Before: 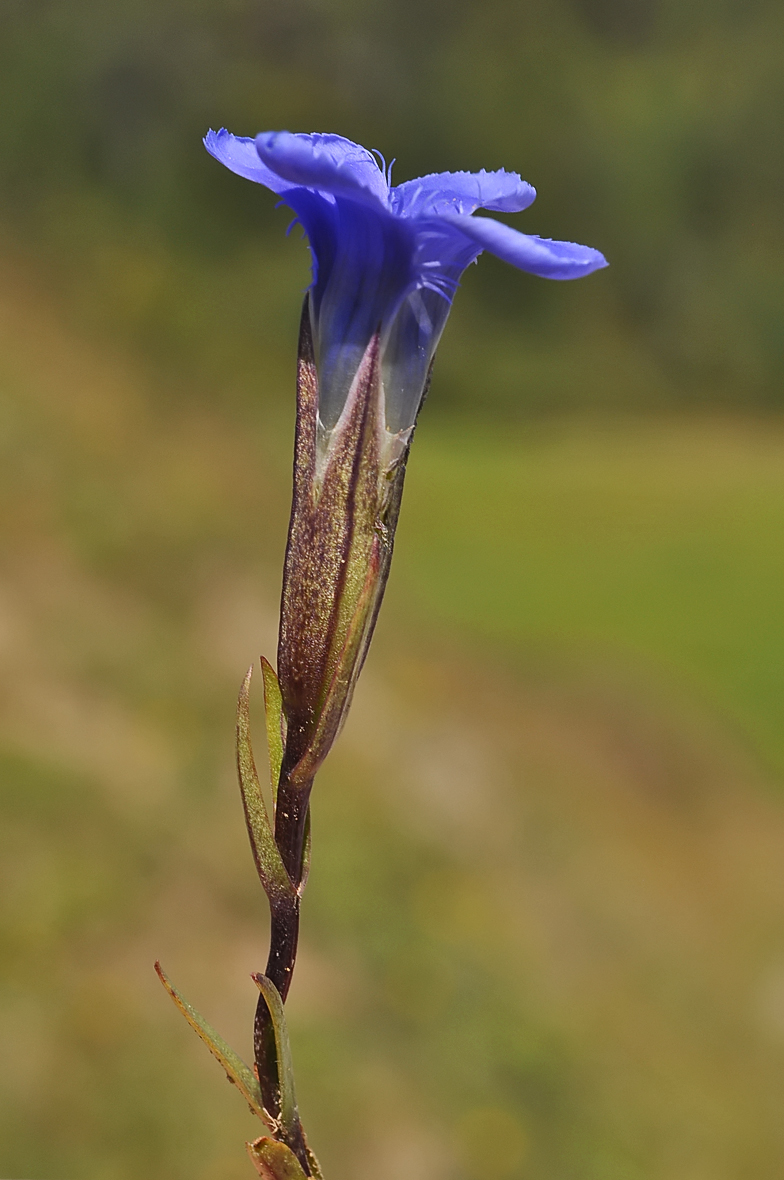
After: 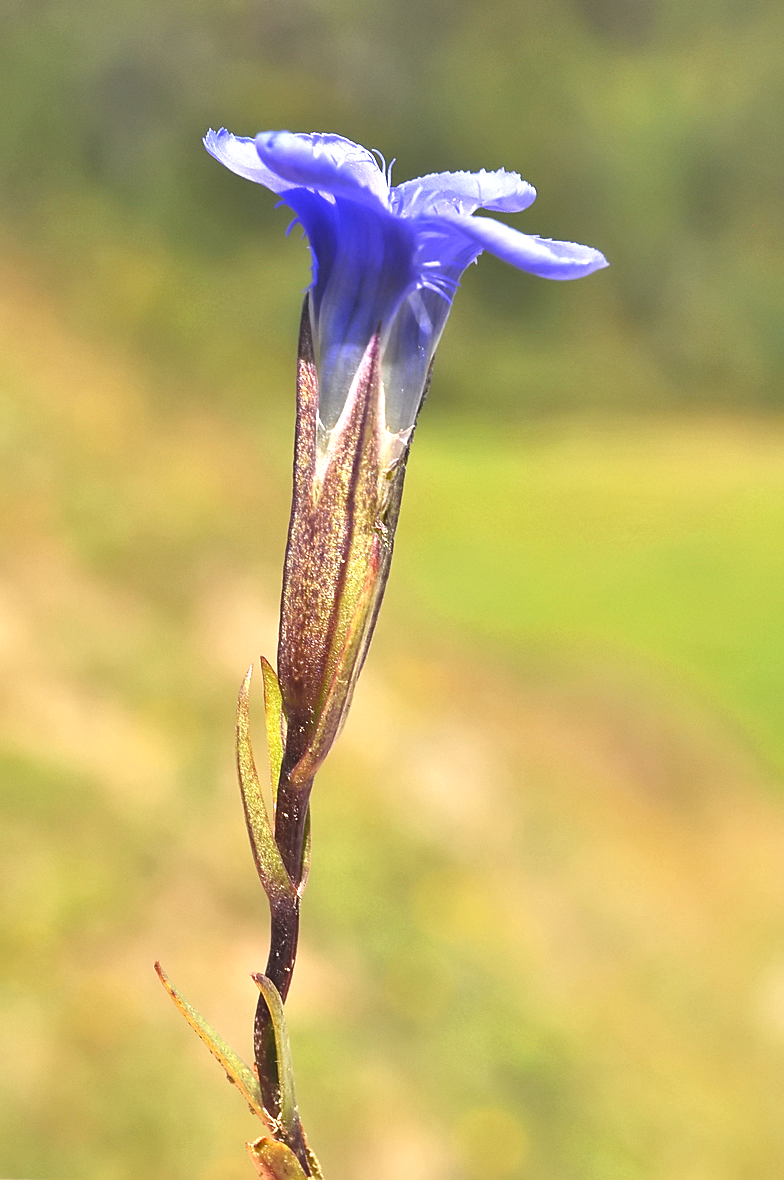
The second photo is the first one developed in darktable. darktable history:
exposure: black level correction 0, exposure 1.454 EV, compensate highlight preservation false
